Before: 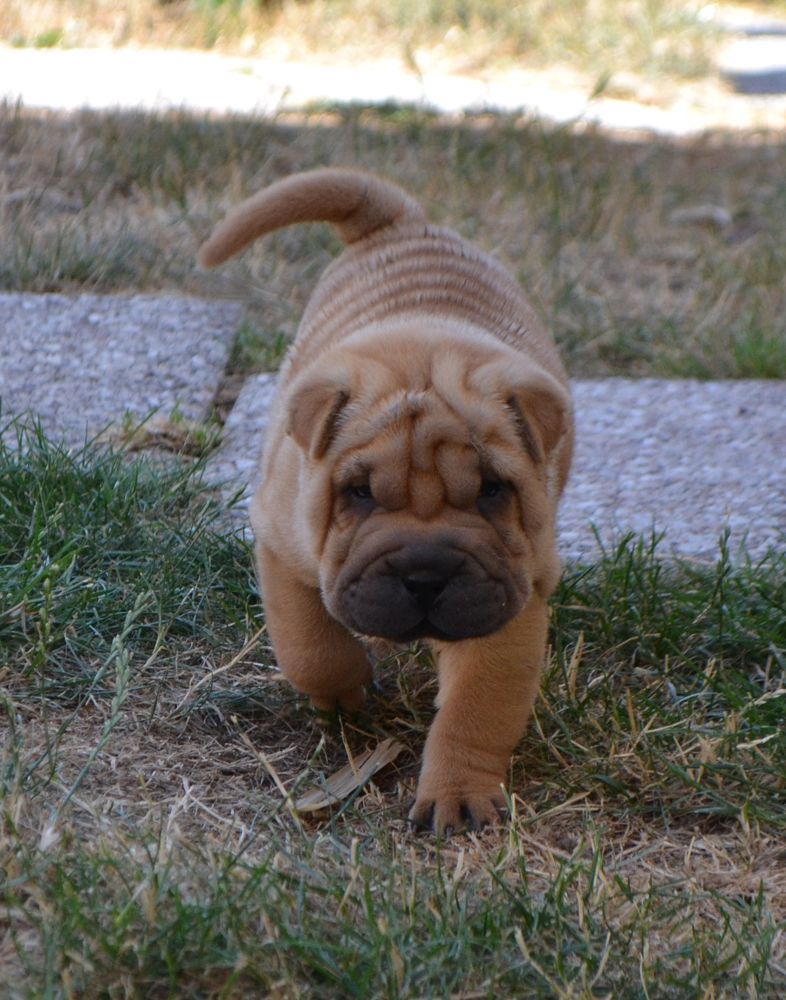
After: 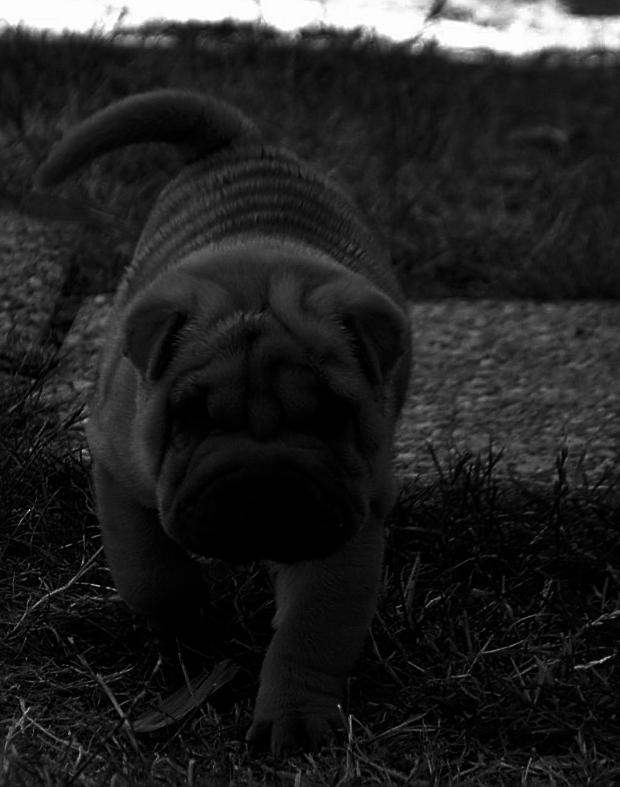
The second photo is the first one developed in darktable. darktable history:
white balance: red 0.986, blue 1.01
crop and rotate: left 20.74%, top 7.912%, right 0.375%, bottom 13.378%
sharpen: on, module defaults
contrast brightness saturation: contrast 0.02, brightness -1, saturation -1
